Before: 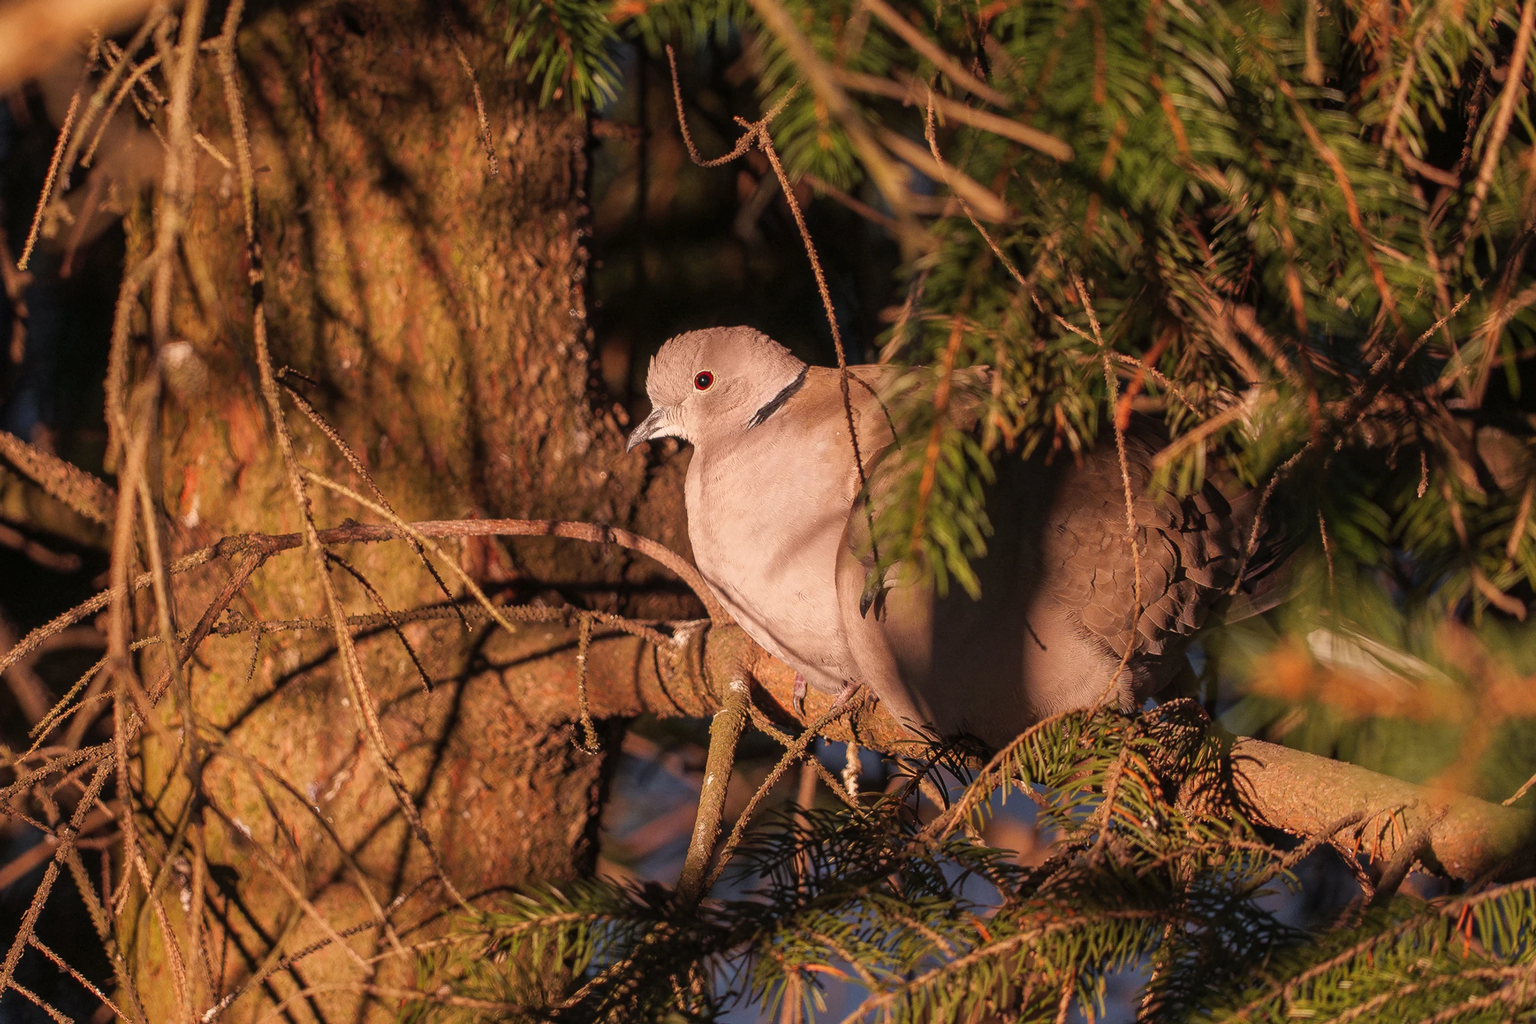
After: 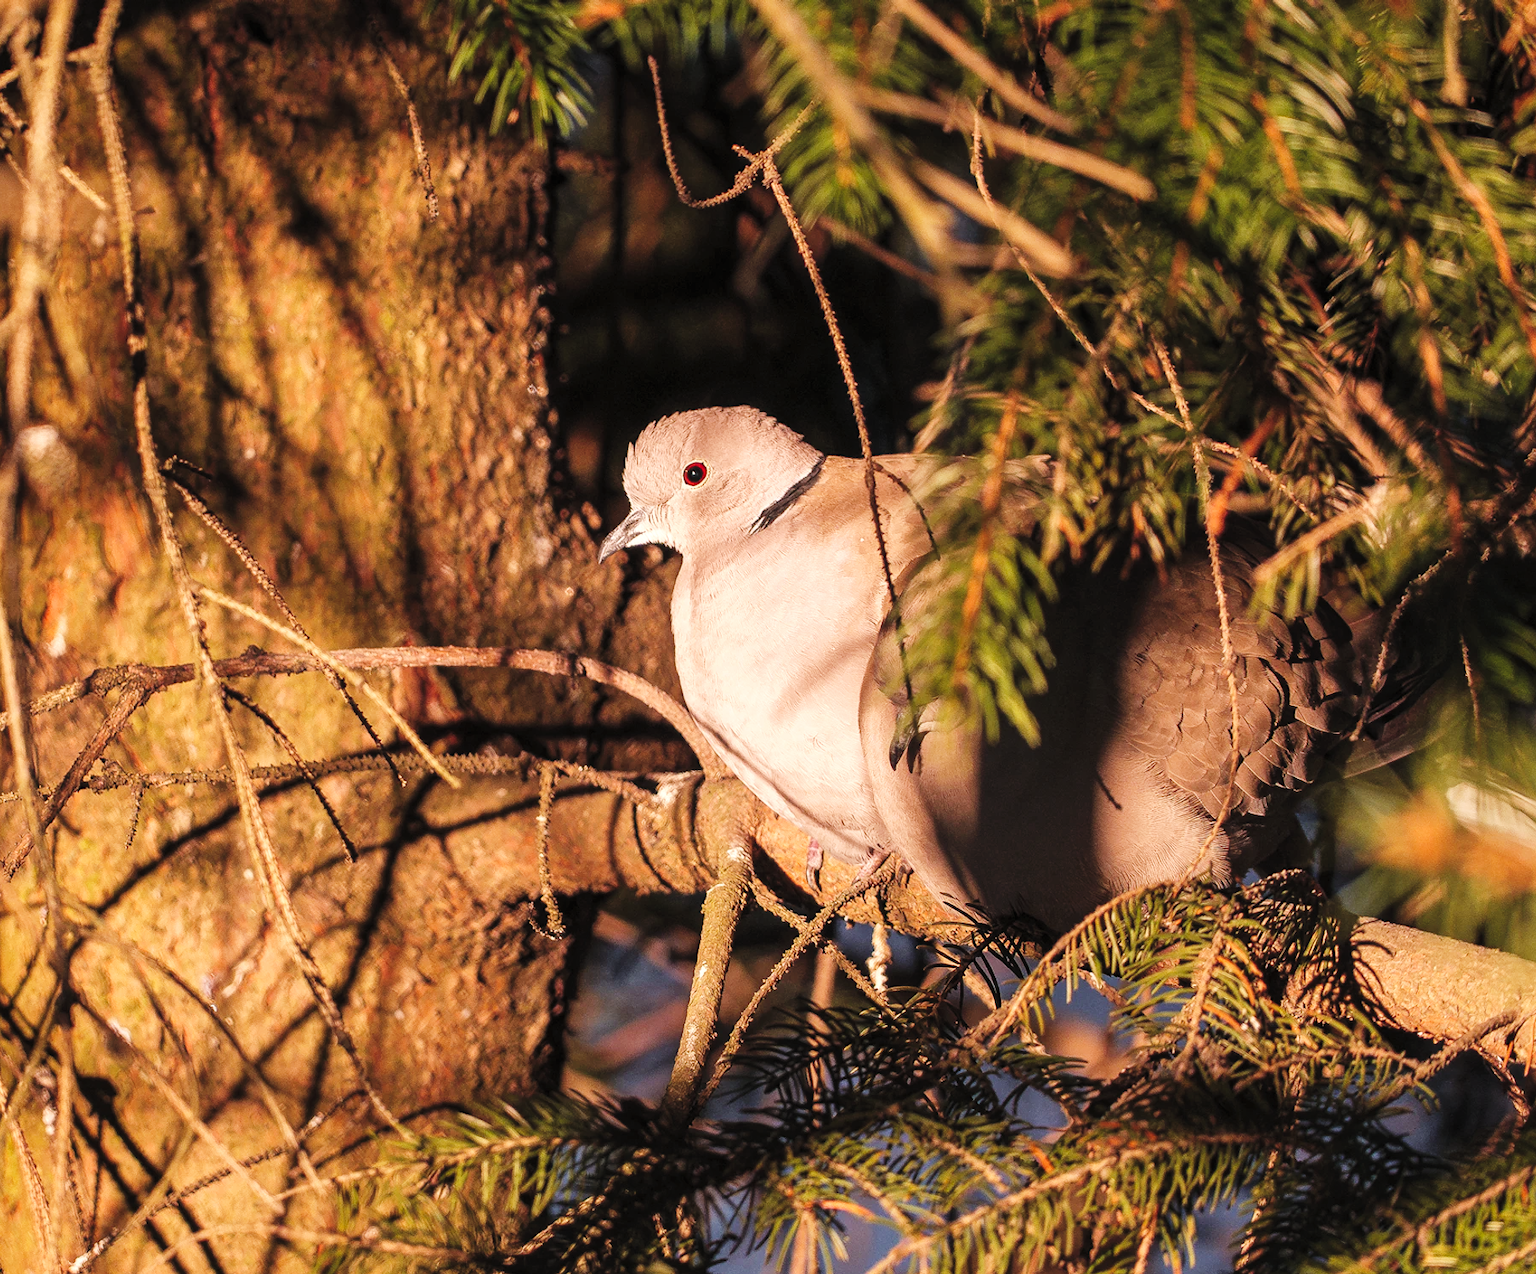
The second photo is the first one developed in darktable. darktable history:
crop and rotate: left 9.534%, right 10.164%
levels: levels [0.052, 0.496, 0.908]
tone curve: curves: ch0 [(0, 0) (0.003, 0.054) (0.011, 0.058) (0.025, 0.069) (0.044, 0.087) (0.069, 0.1) (0.1, 0.123) (0.136, 0.152) (0.177, 0.183) (0.224, 0.234) (0.277, 0.291) (0.335, 0.367) (0.399, 0.441) (0.468, 0.524) (0.543, 0.6) (0.623, 0.673) (0.709, 0.744) (0.801, 0.812) (0.898, 0.89) (1, 1)], preserve colors none
base curve: curves: ch0 [(0, 0) (0.088, 0.125) (0.176, 0.251) (0.354, 0.501) (0.613, 0.749) (1, 0.877)], preserve colors none
